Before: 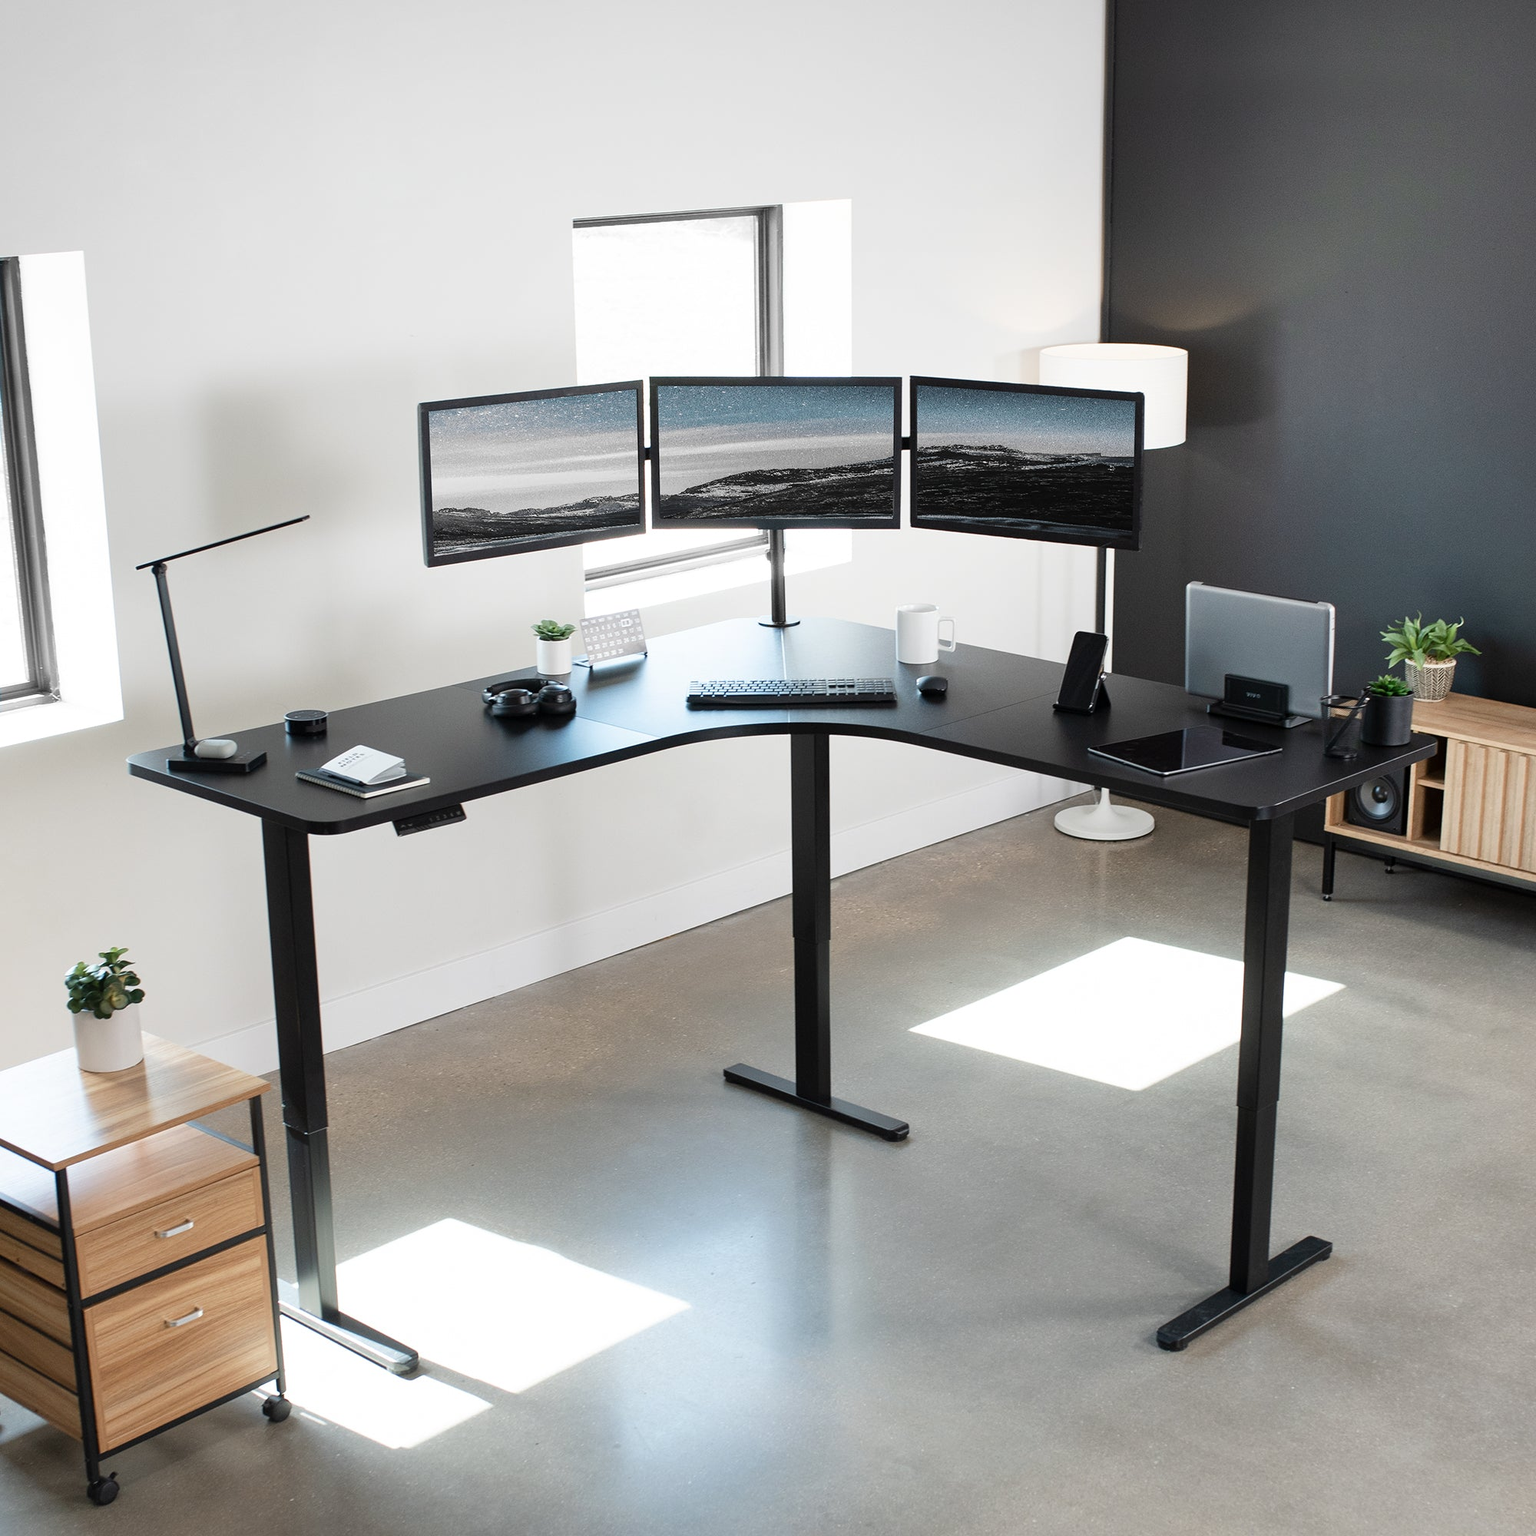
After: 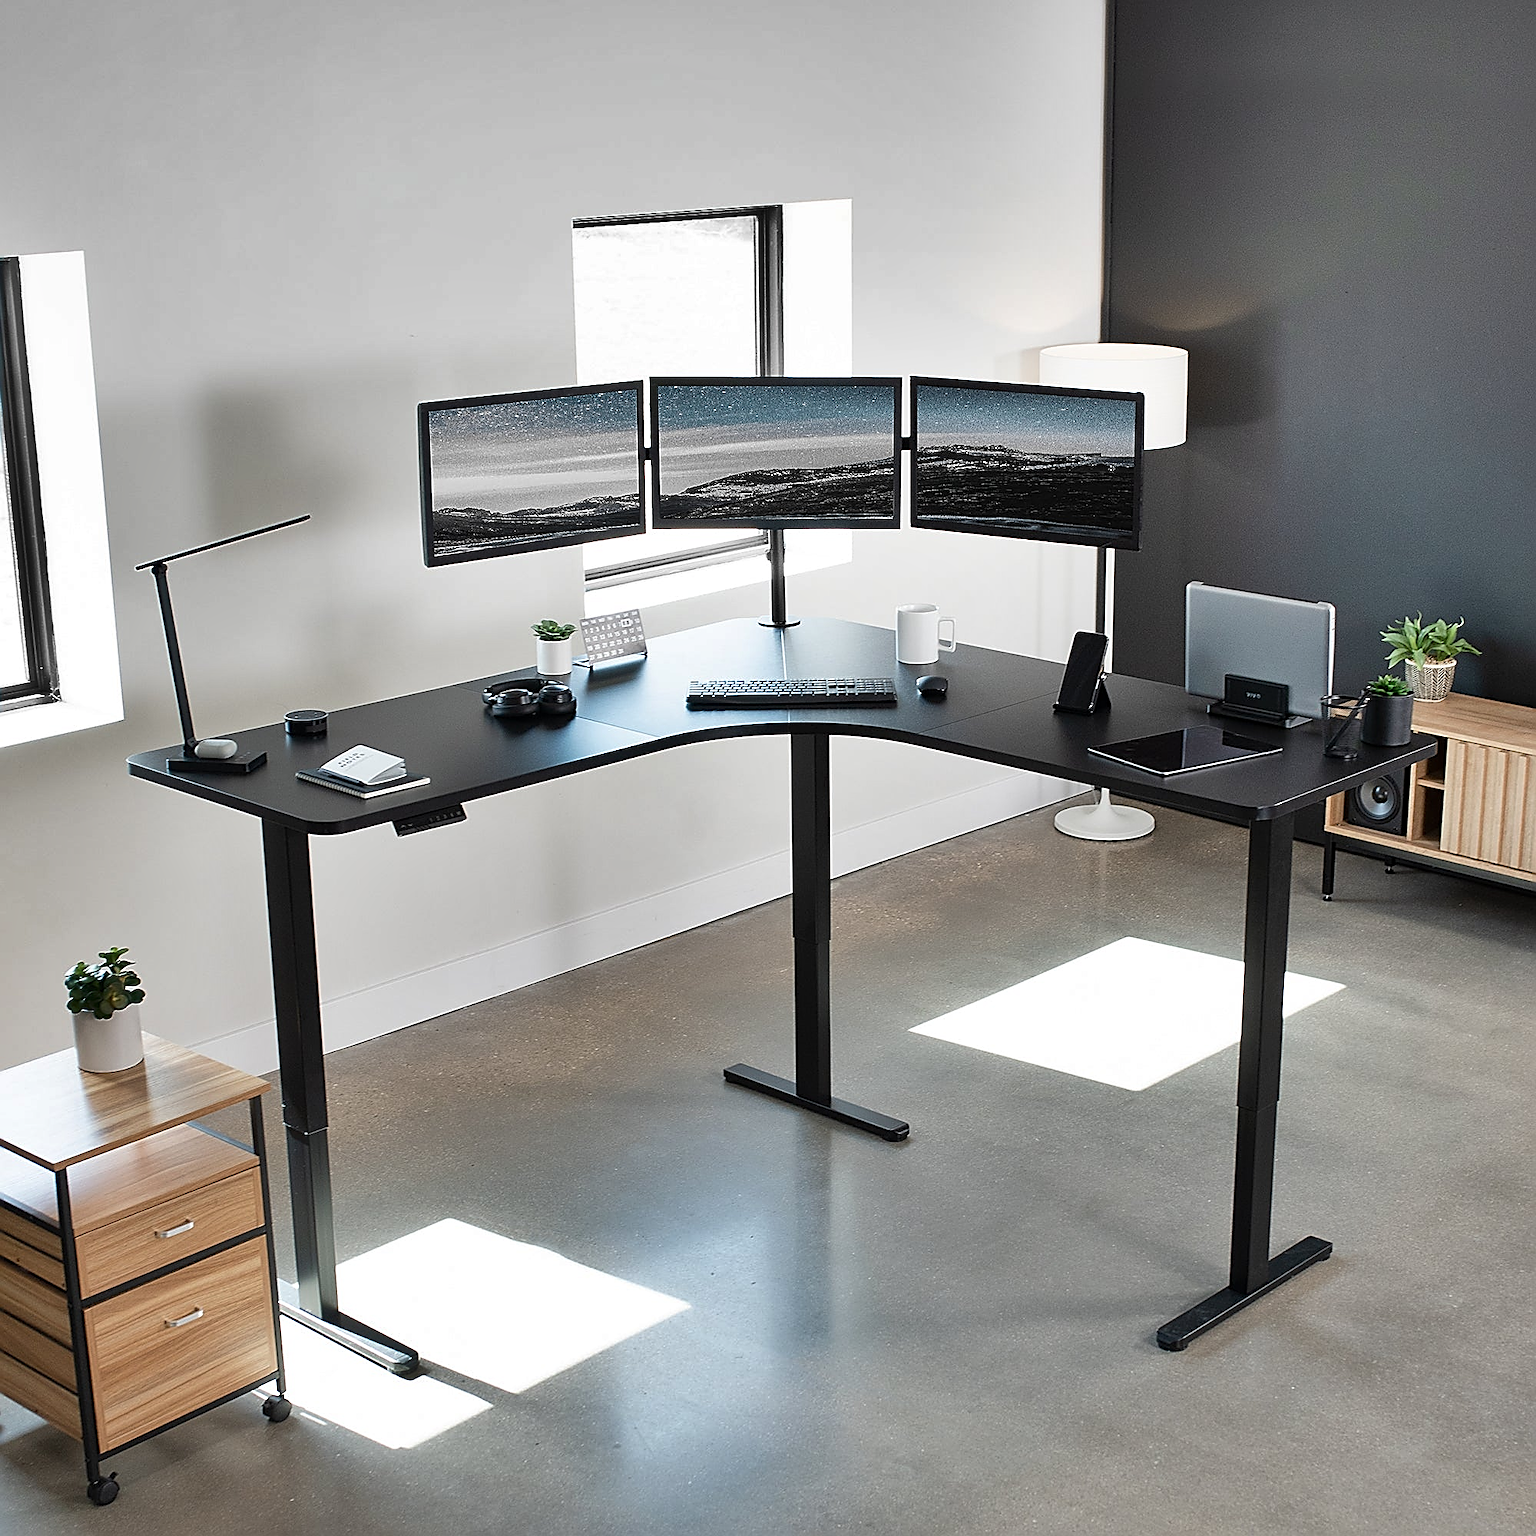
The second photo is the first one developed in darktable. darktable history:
shadows and highlights: radius 101.52, shadows 50.45, highlights -65.14, soften with gaussian
sharpen: radius 1.711, amount 1.285
